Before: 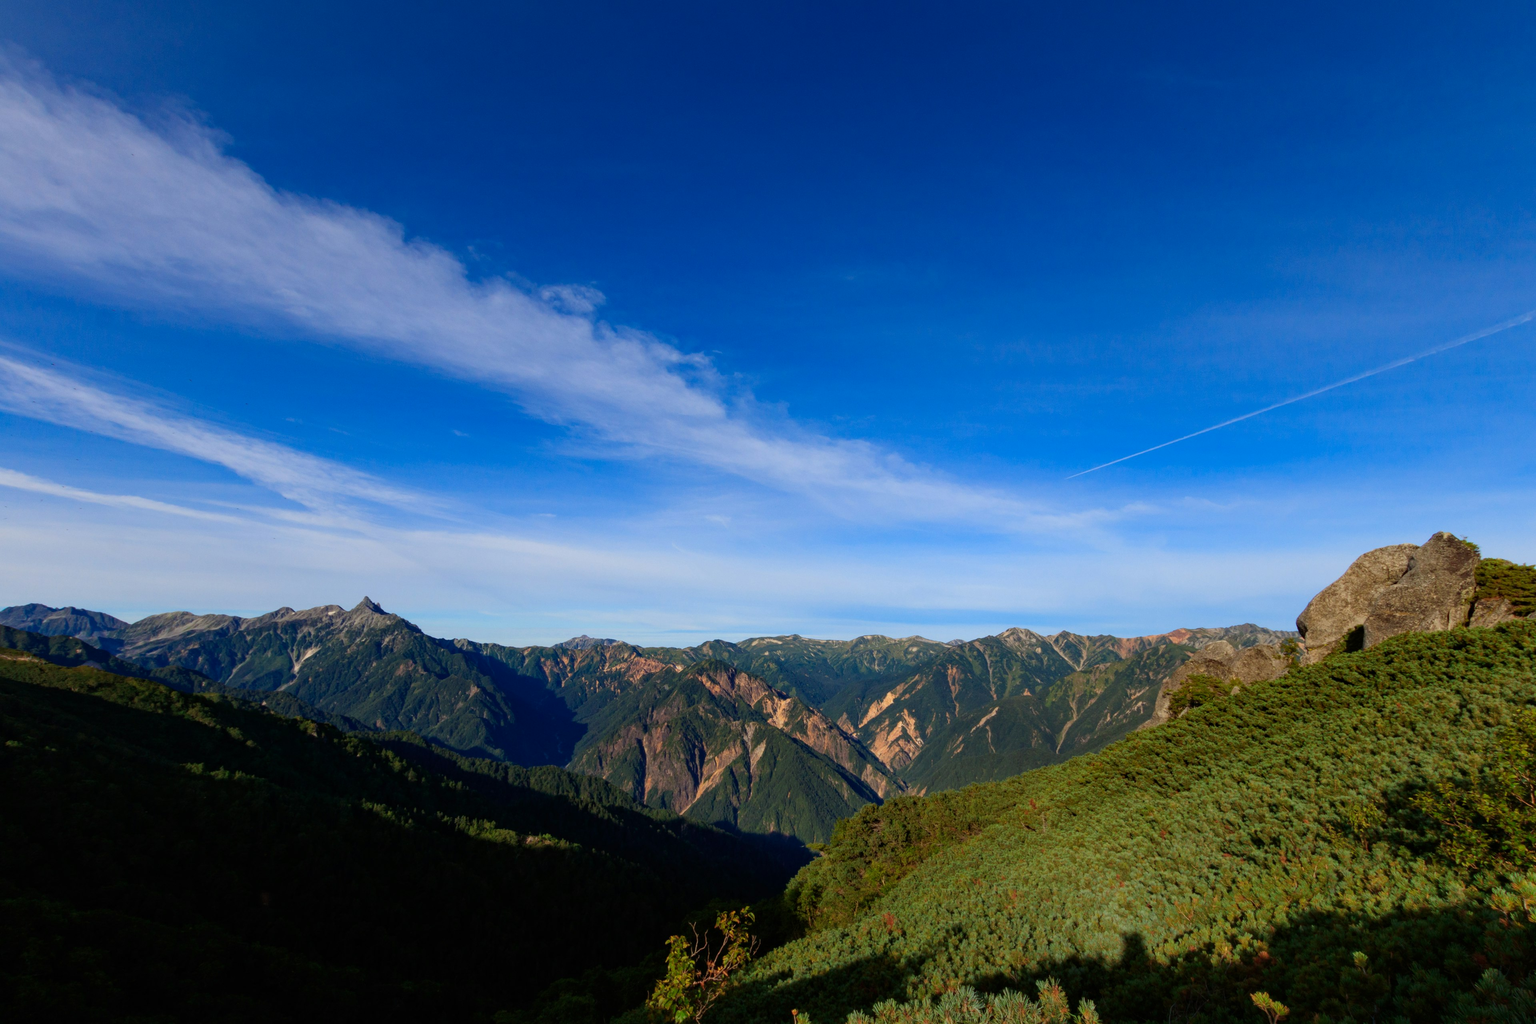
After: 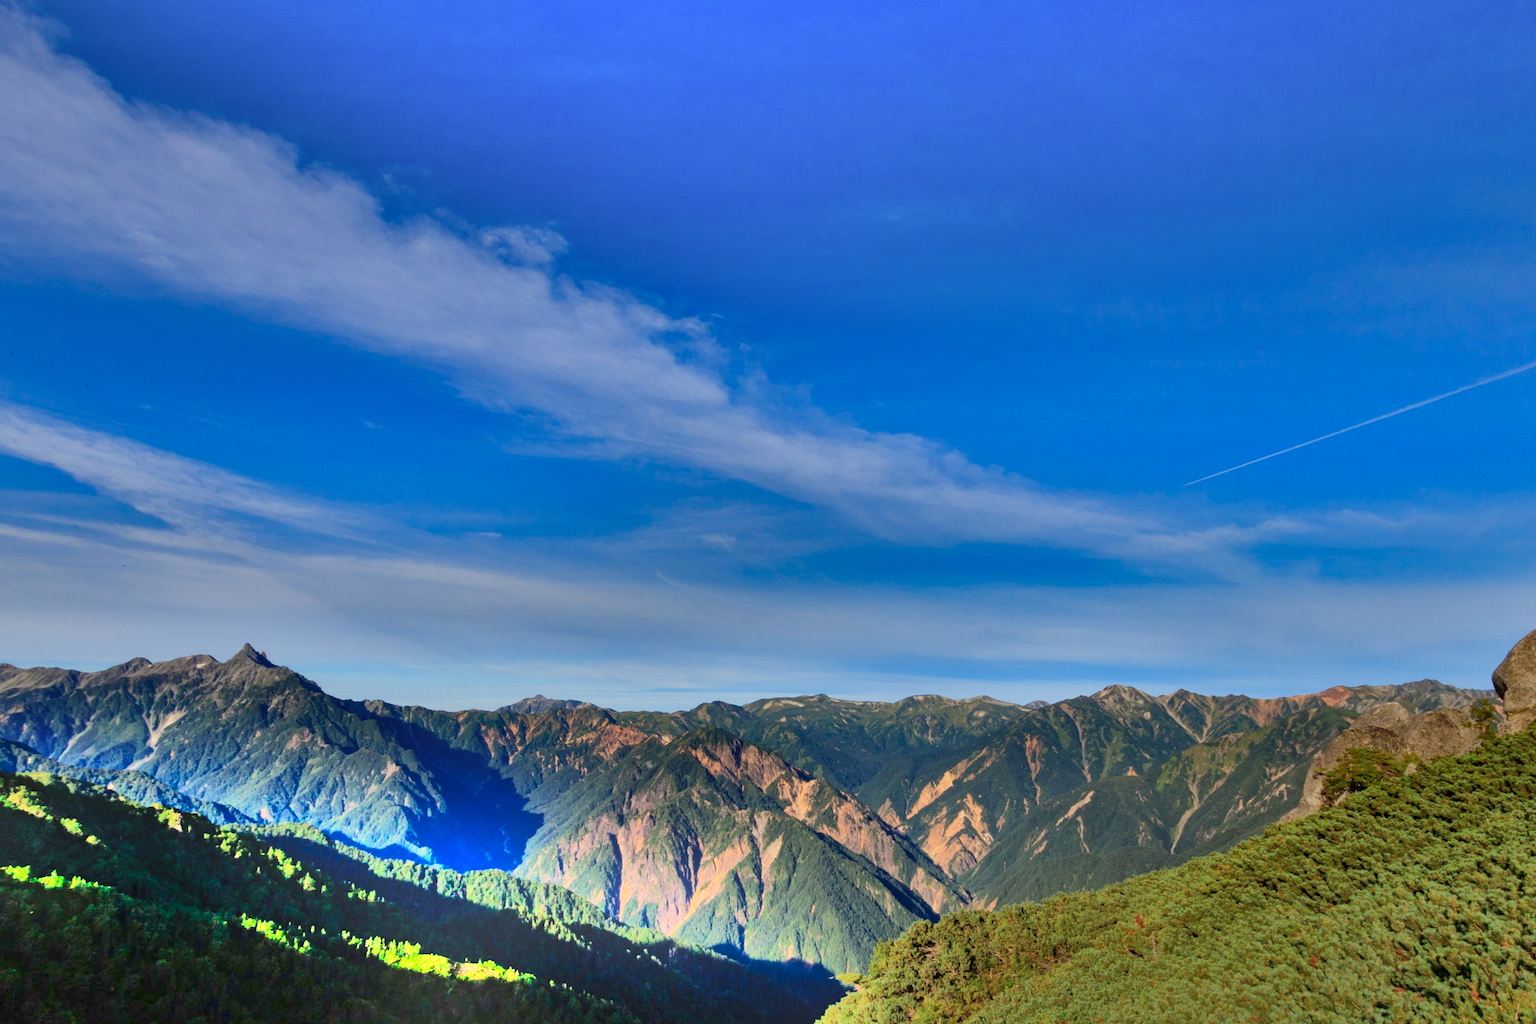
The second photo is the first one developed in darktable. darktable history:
shadows and highlights: radius 123.98, shadows 100, white point adjustment -3, highlights -100, highlights color adjustment 89.84%, soften with gaussian
bloom: on, module defaults
crop and rotate: left 11.831%, top 11.346%, right 13.429%, bottom 13.899%
